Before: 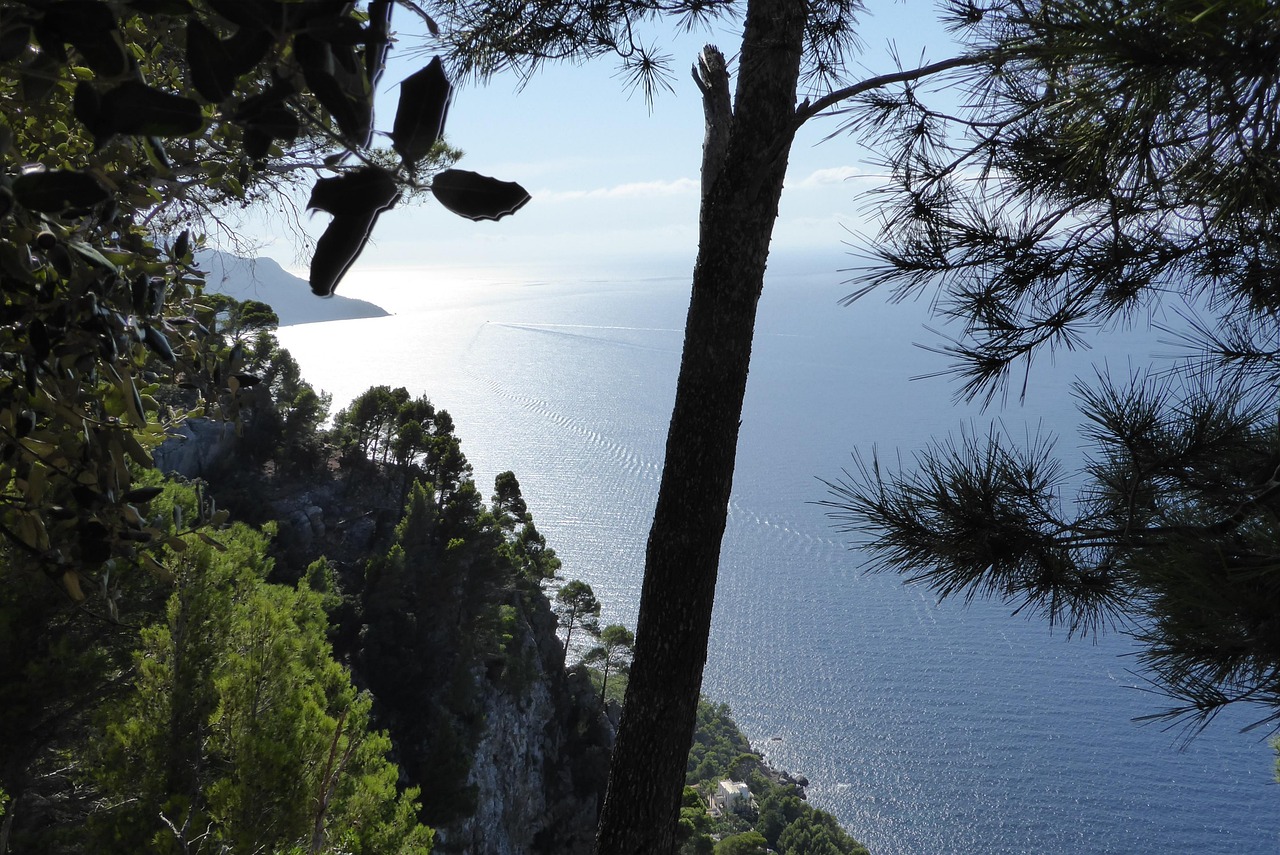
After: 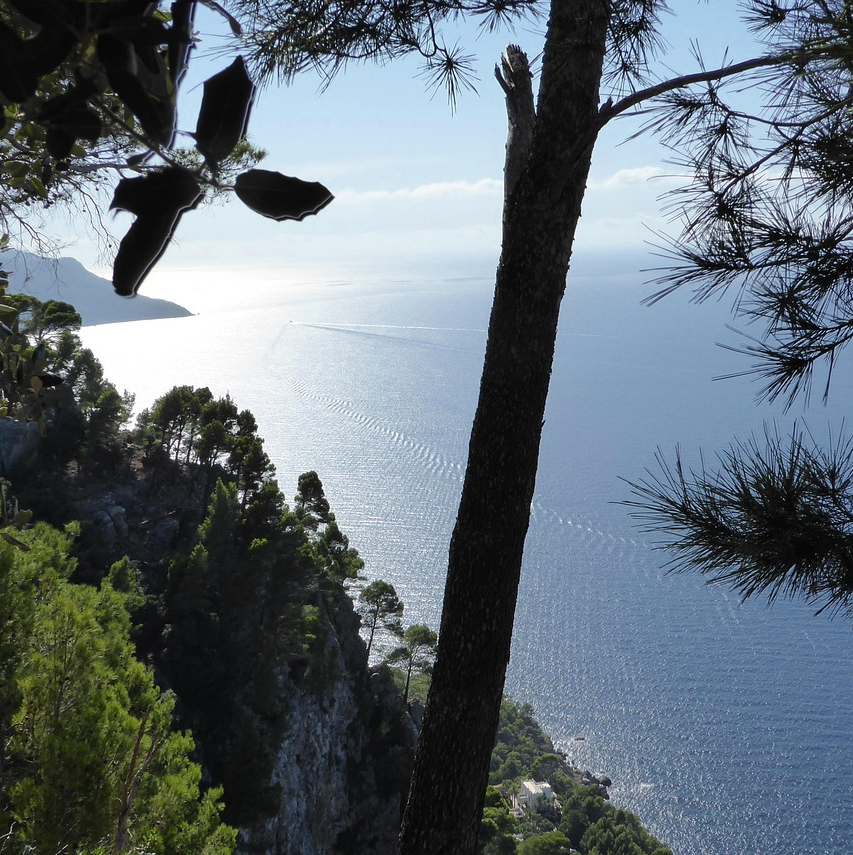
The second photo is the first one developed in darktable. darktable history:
crop and rotate: left 15.446%, right 17.836%
color zones: curves: ch0 [(0, 0.5) (0.143, 0.5) (0.286, 0.5) (0.429, 0.5) (0.62, 0.489) (0.714, 0.445) (0.844, 0.496) (1, 0.5)]; ch1 [(0, 0.5) (0.143, 0.5) (0.286, 0.5) (0.429, 0.5) (0.571, 0.5) (0.714, 0.523) (0.857, 0.5) (1, 0.5)]
